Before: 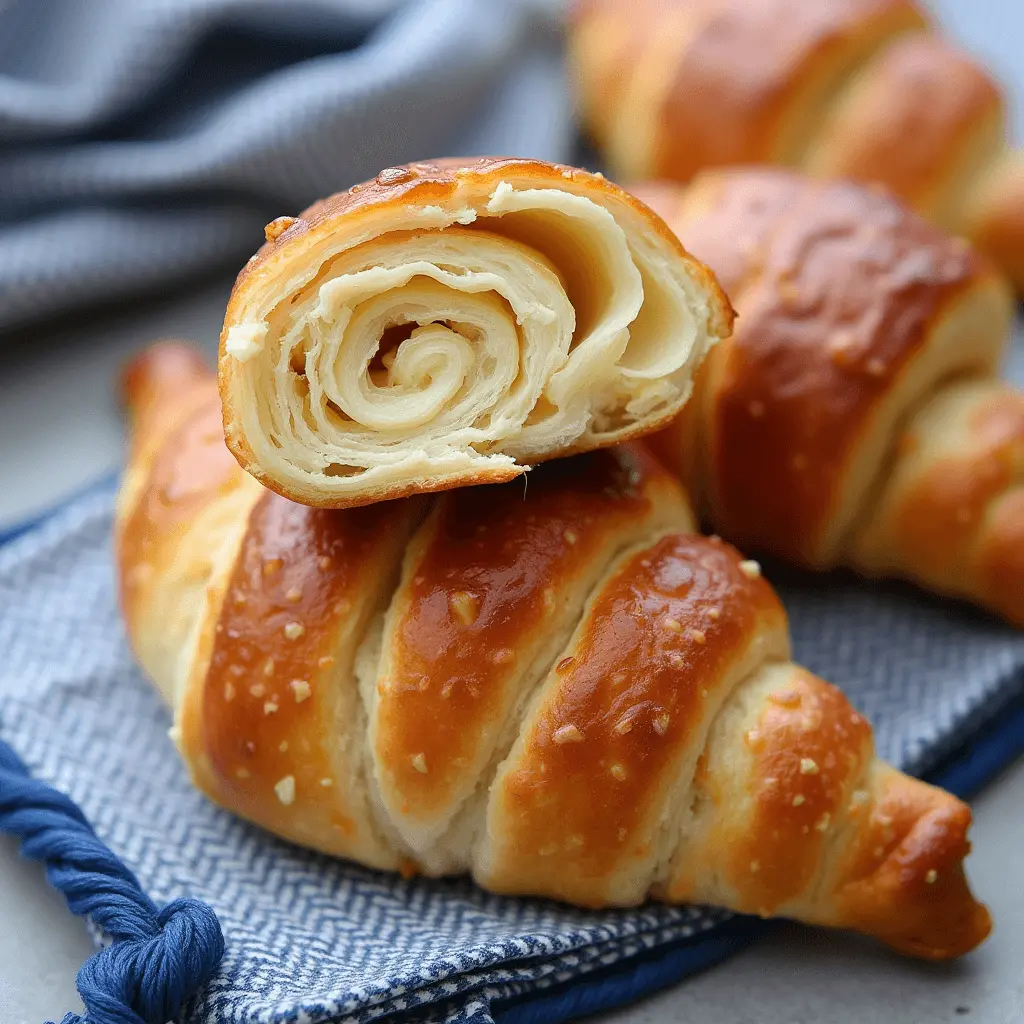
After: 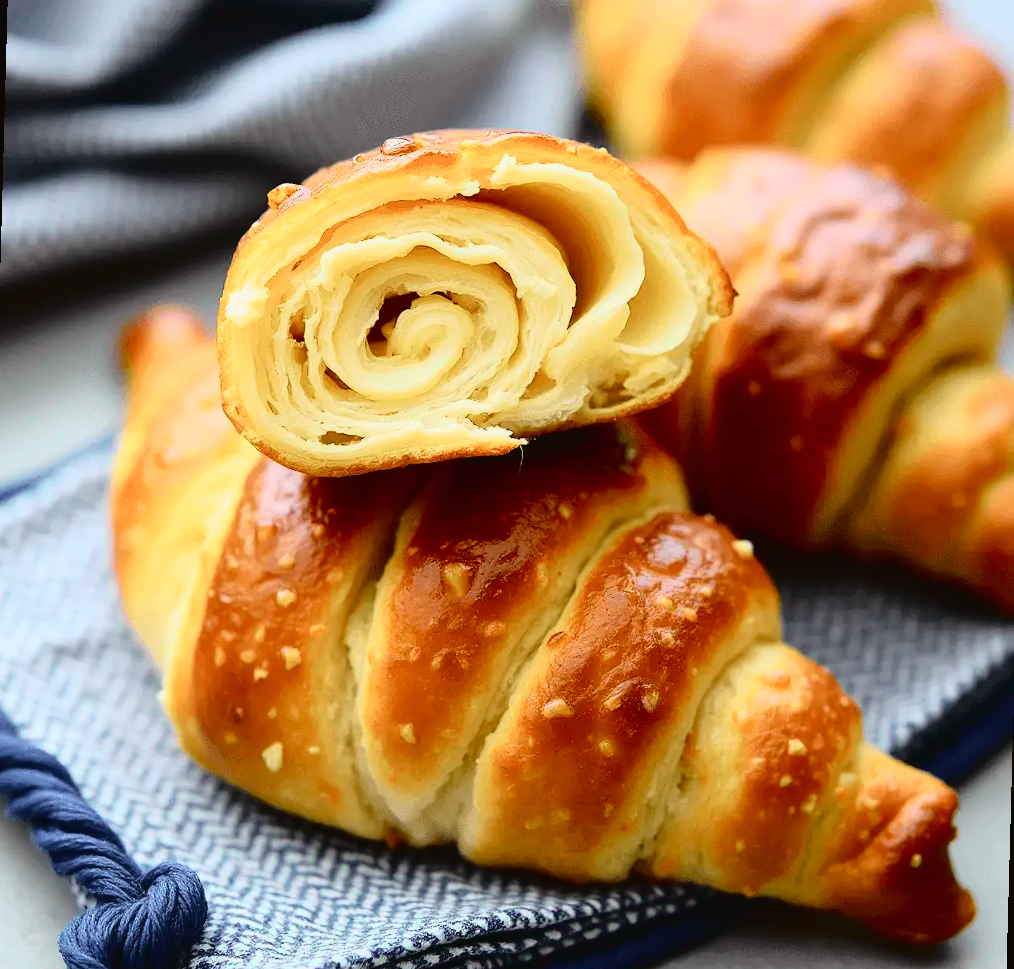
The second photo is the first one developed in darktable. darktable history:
tone curve: curves: ch0 [(0, 0.022) (0.177, 0.086) (0.392, 0.438) (0.704, 0.844) (0.858, 0.938) (1, 0.981)]; ch1 [(0, 0) (0.402, 0.36) (0.476, 0.456) (0.498, 0.501) (0.518, 0.521) (0.58, 0.598) (0.619, 0.65) (0.692, 0.737) (1, 1)]; ch2 [(0, 0) (0.415, 0.438) (0.483, 0.499) (0.503, 0.507) (0.526, 0.537) (0.563, 0.624) (0.626, 0.714) (0.699, 0.753) (0.997, 0.858)], color space Lab, independent channels
rotate and perspective: rotation 1.57°, crop left 0.018, crop right 0.982, crop top 0.039, crop bottom 0.961
